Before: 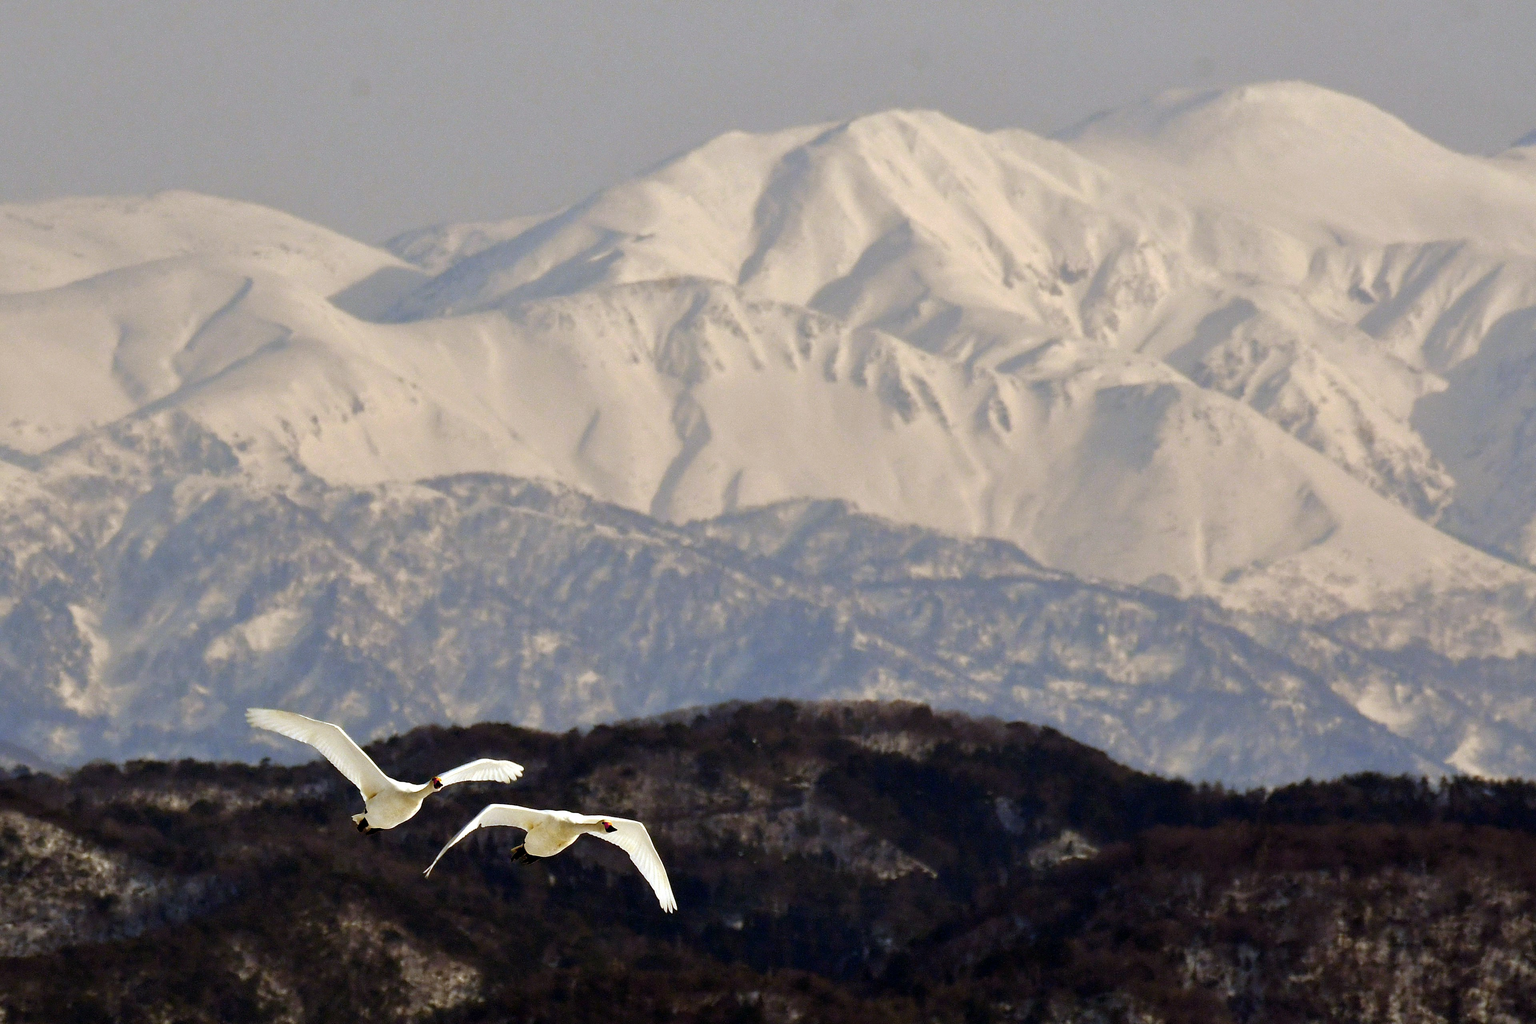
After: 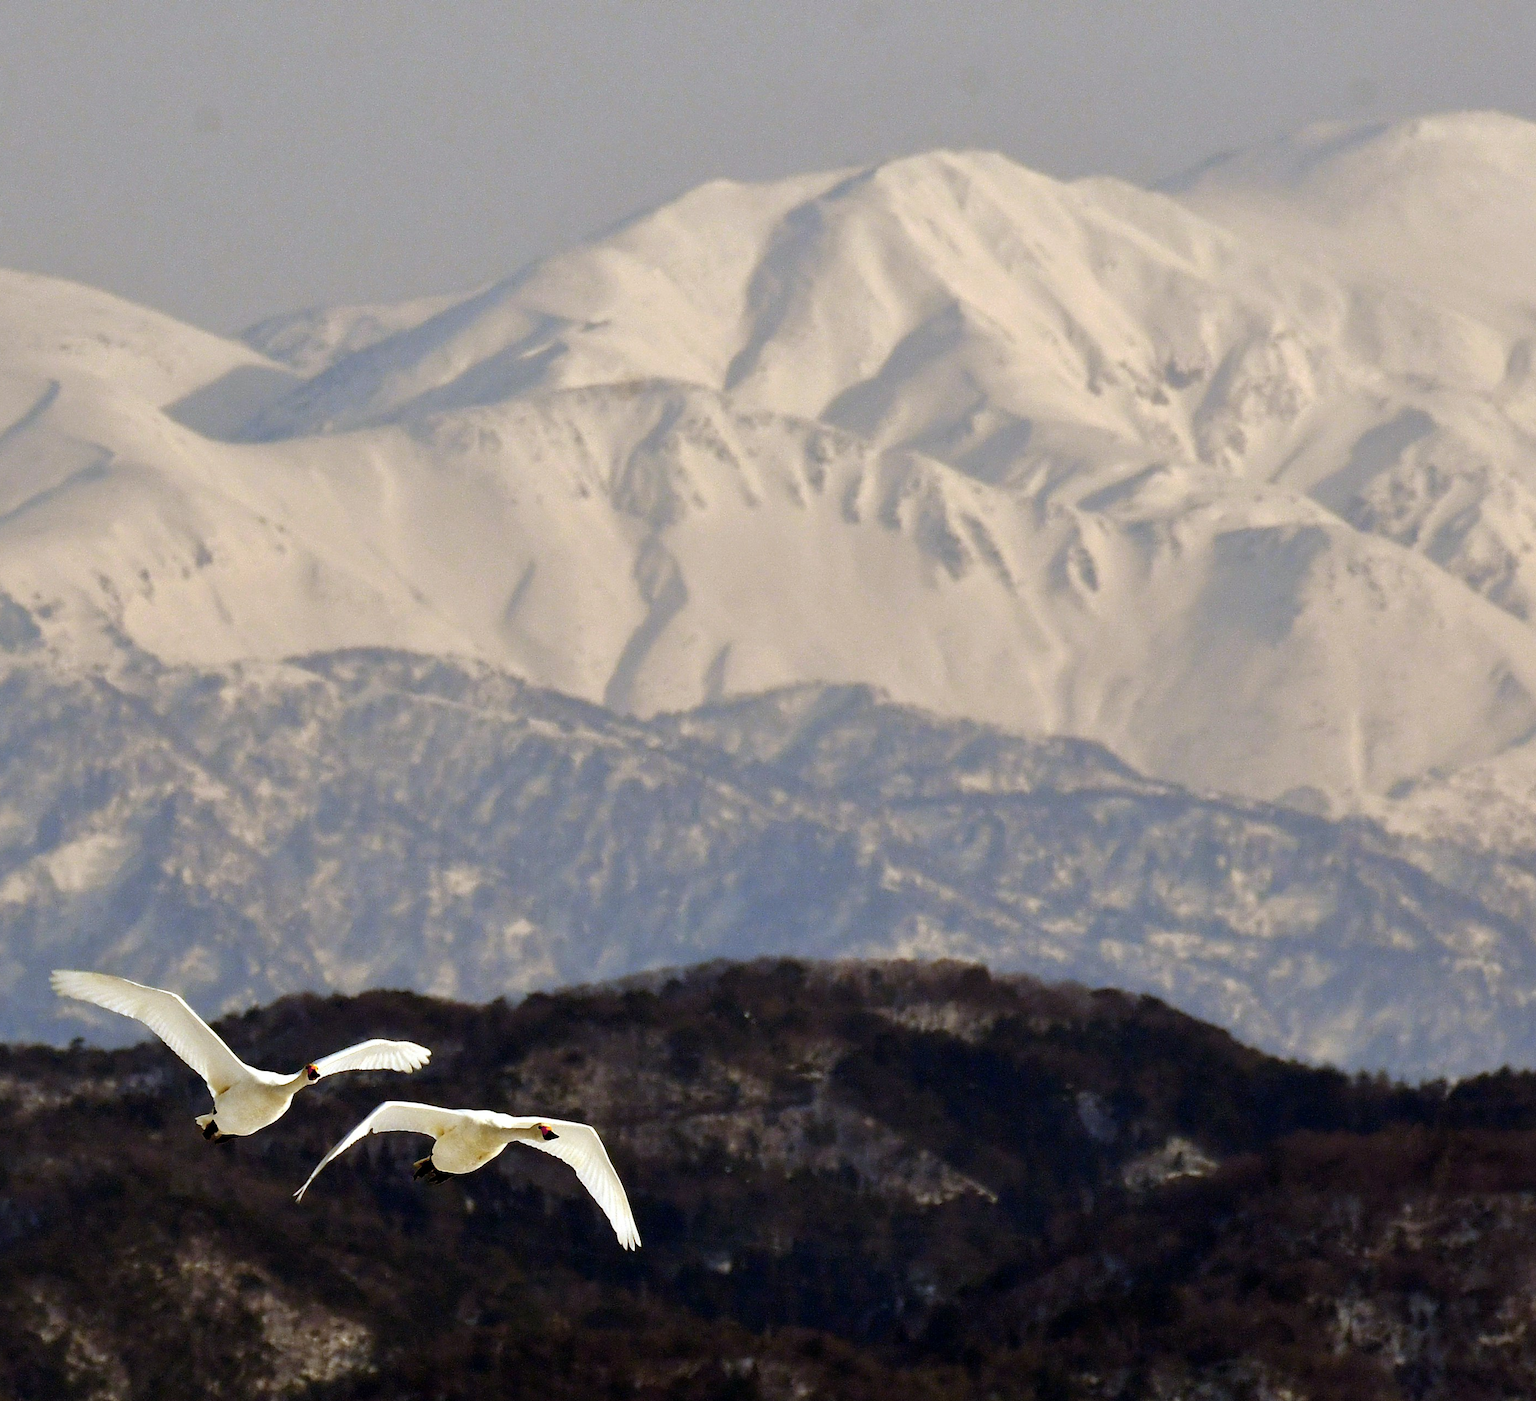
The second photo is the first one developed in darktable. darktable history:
crop: left 13.637%, top 0%, right 13.325%
